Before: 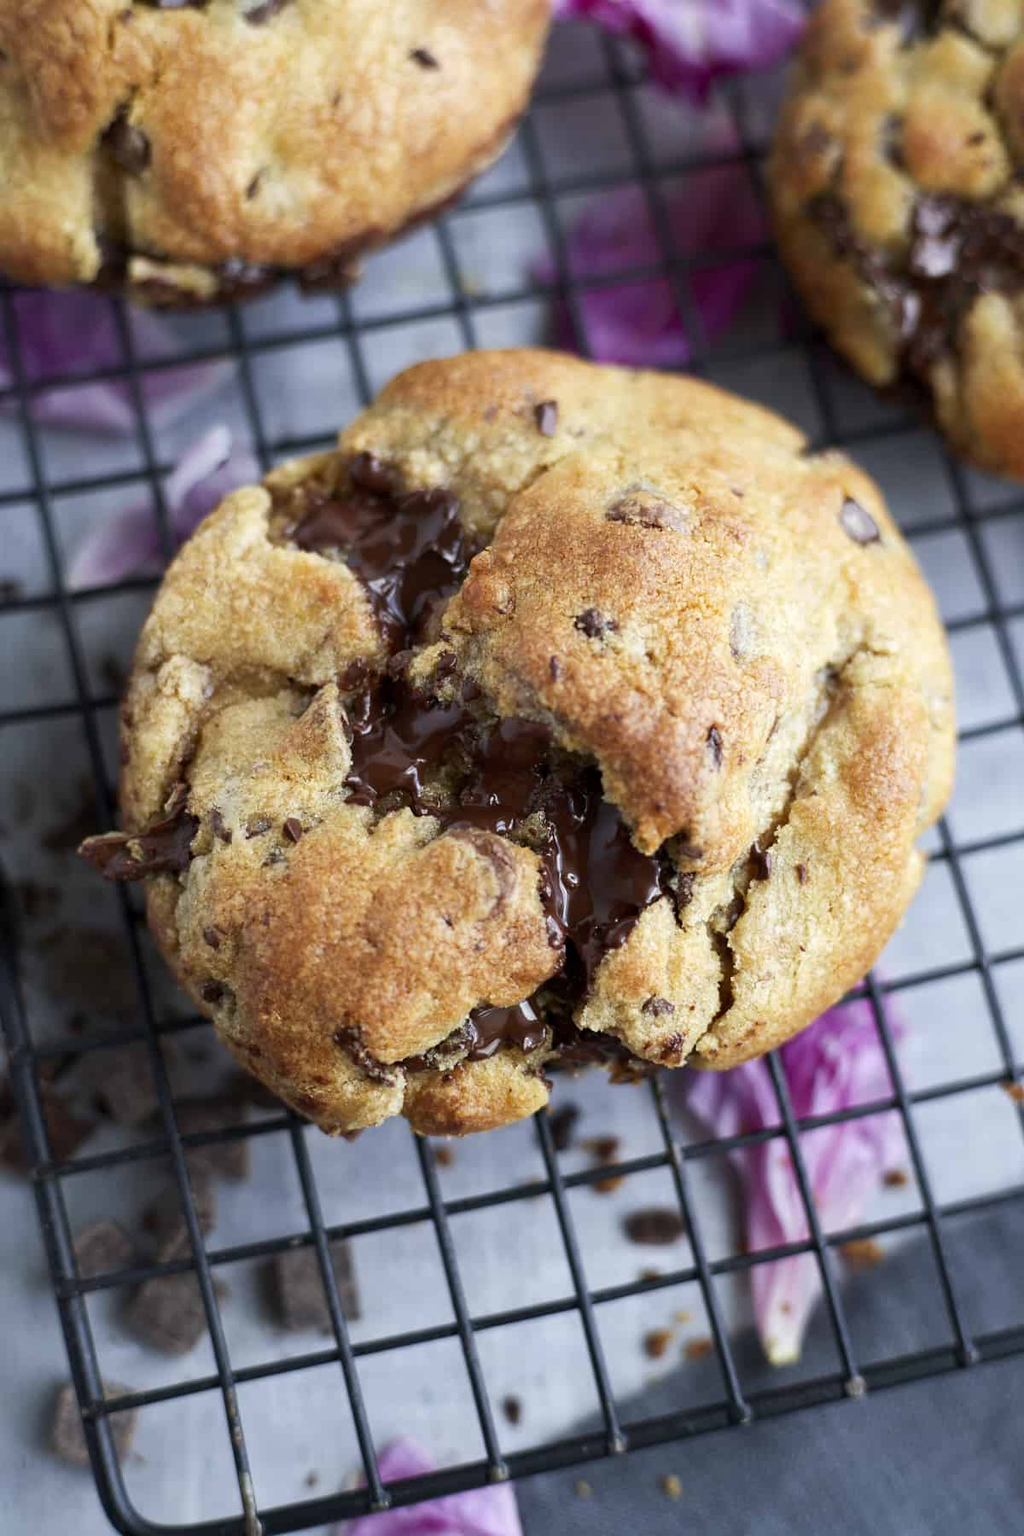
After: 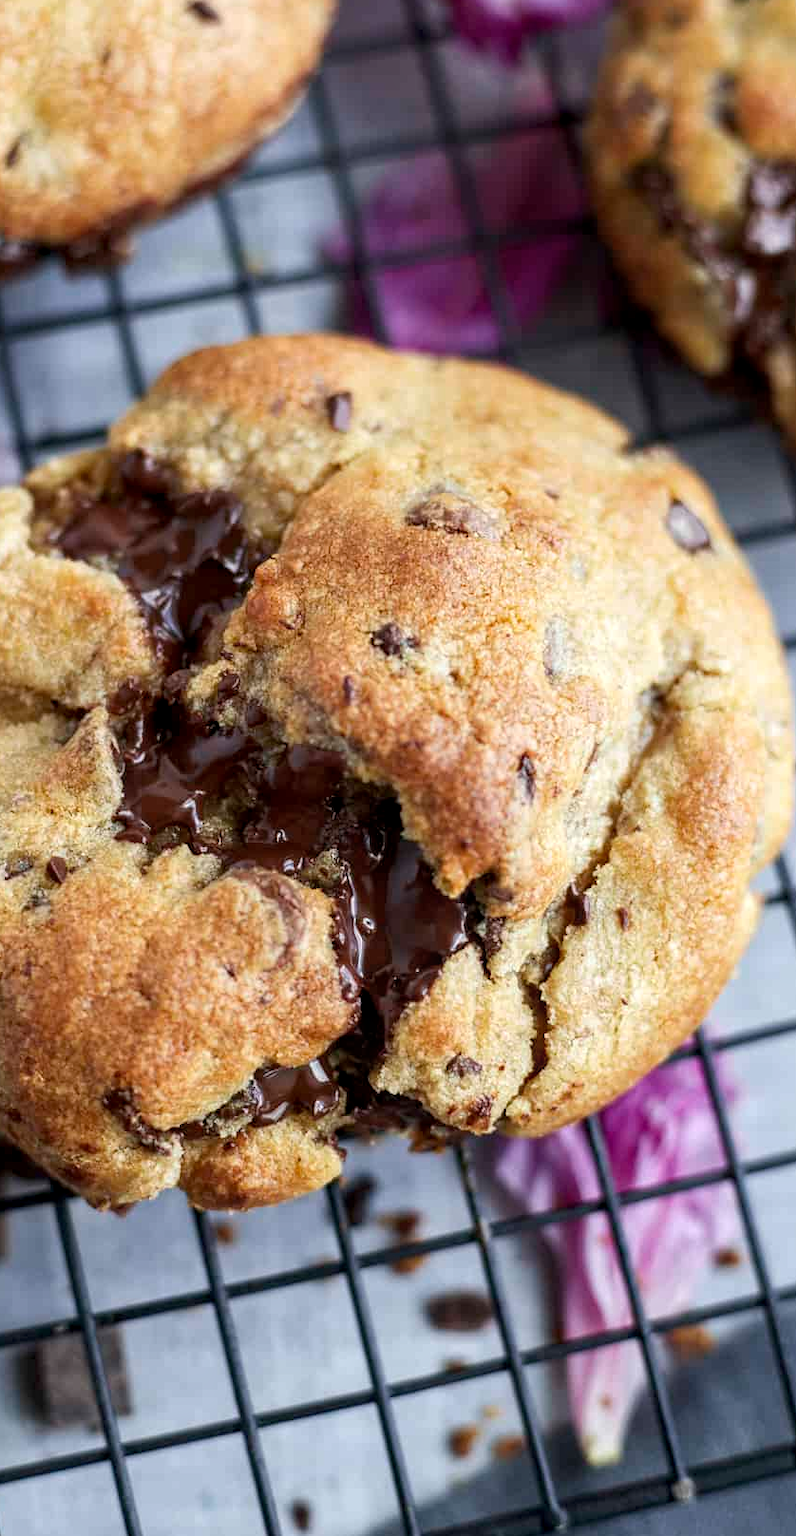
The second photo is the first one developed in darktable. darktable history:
crop and rotate: left 23.641%, top 3.198%, right 6.517%, bottom 6.921%
local contrast: on, module defaults
